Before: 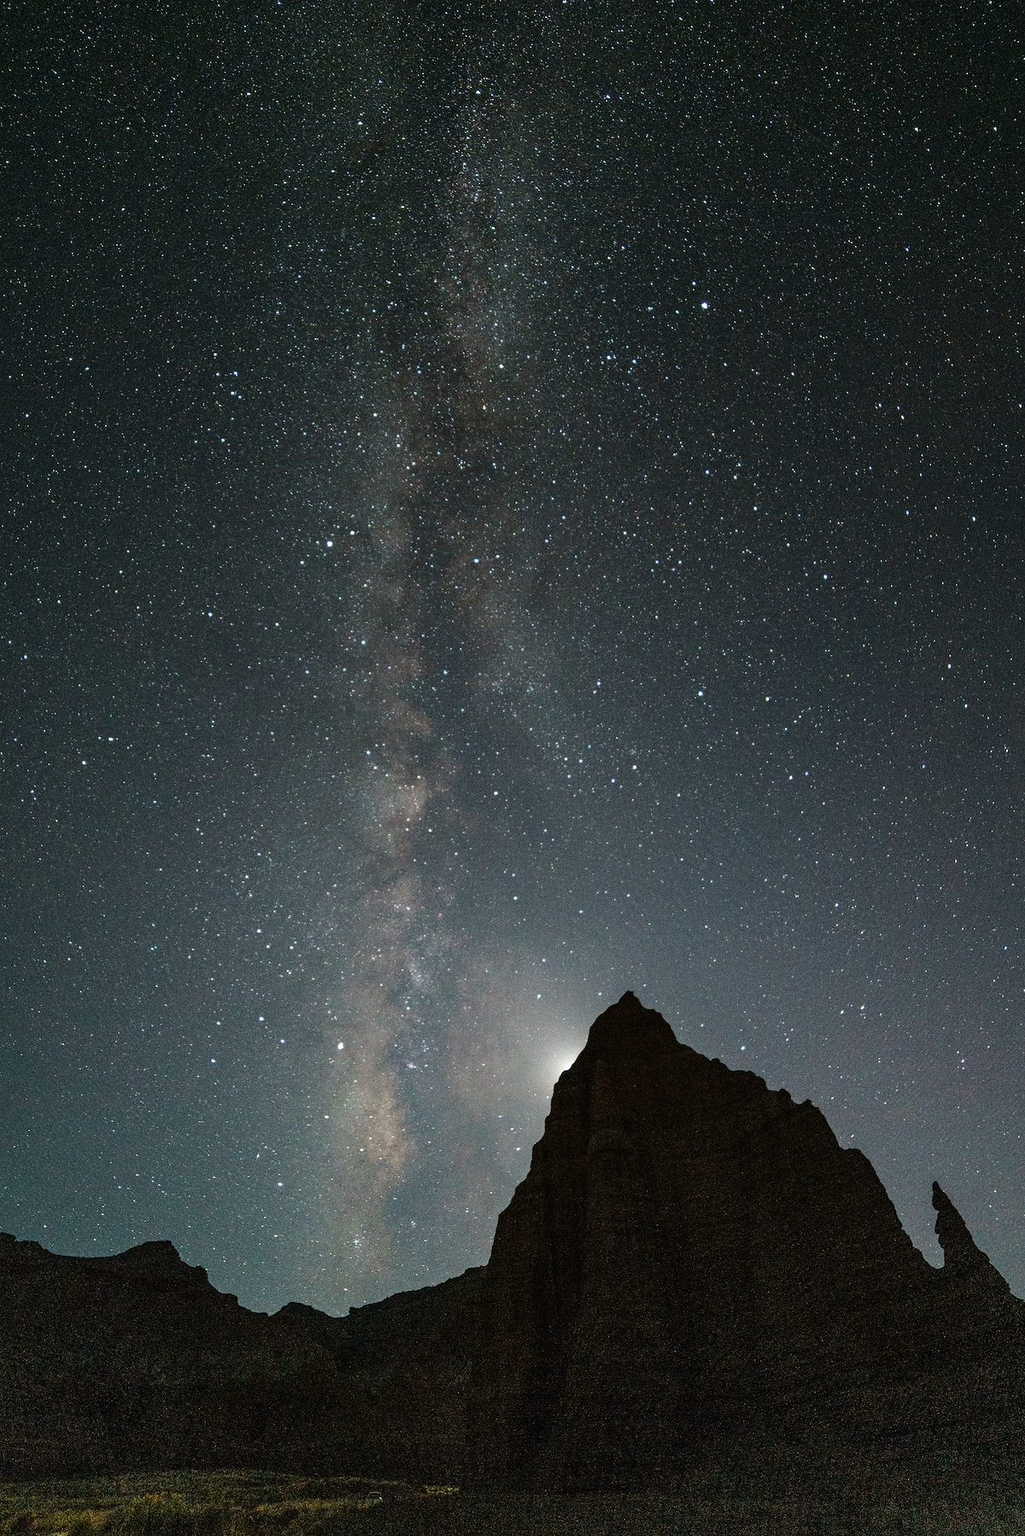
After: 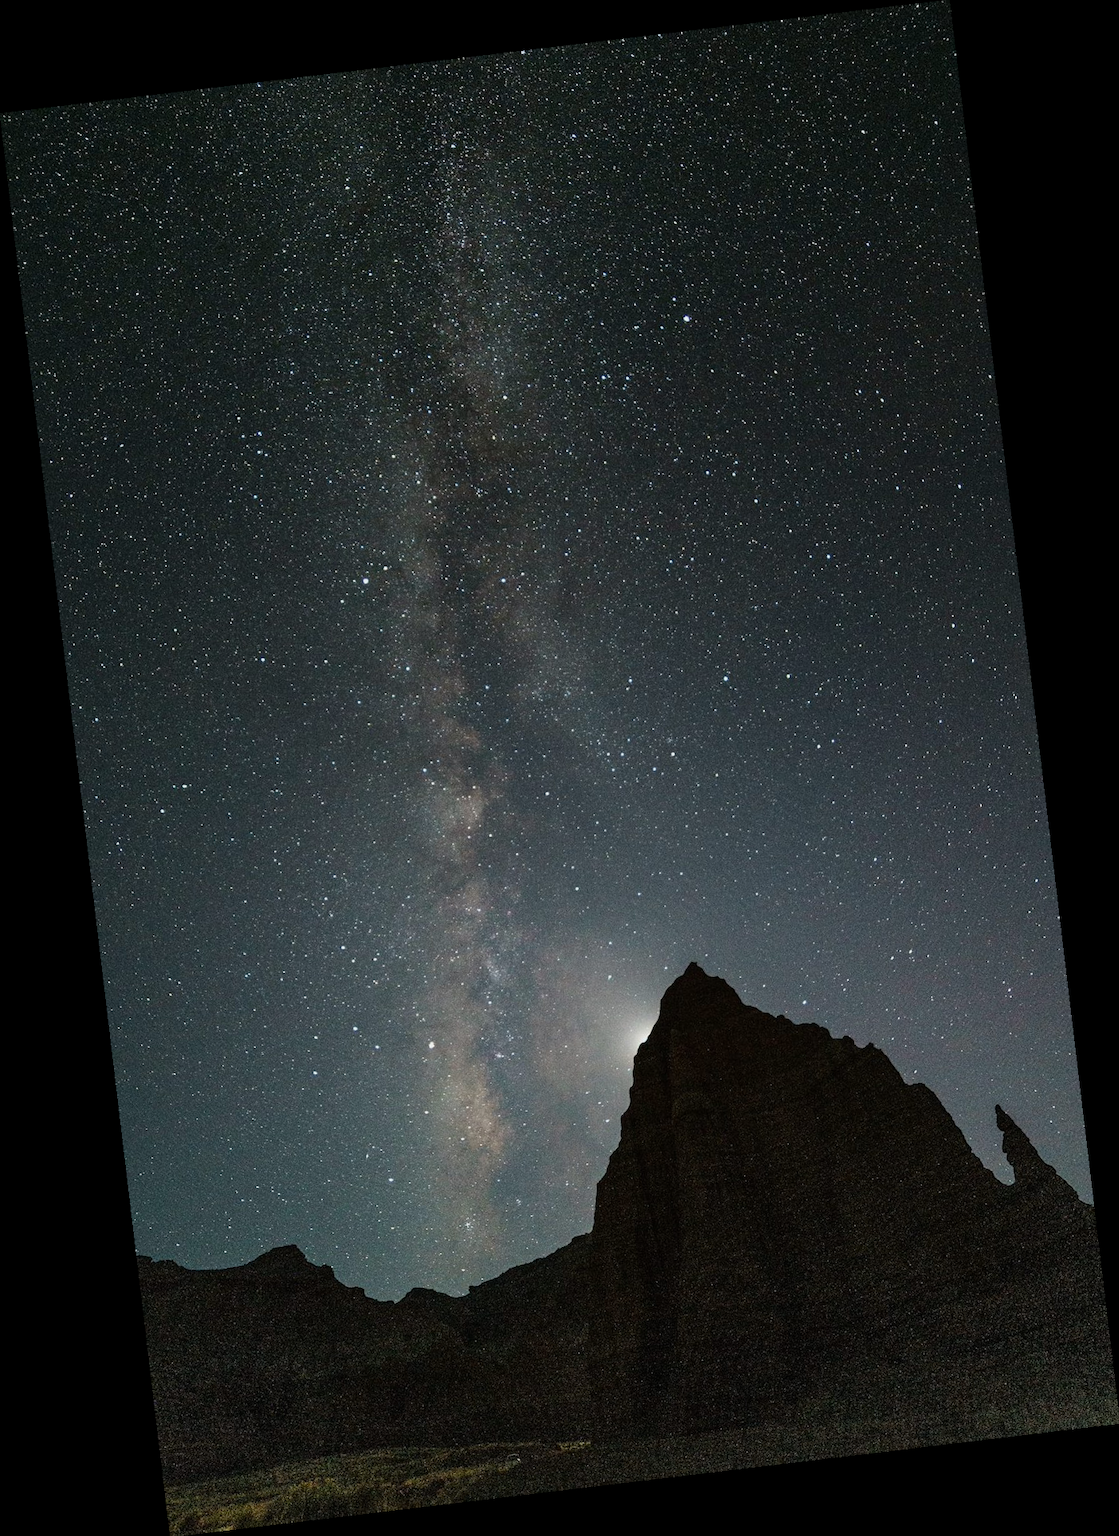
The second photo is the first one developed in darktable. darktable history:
rotate and perspective: rotation -6.83°, automatic cropping off
exposure: exposure -0.242 EV, compensate highlight preservation false
